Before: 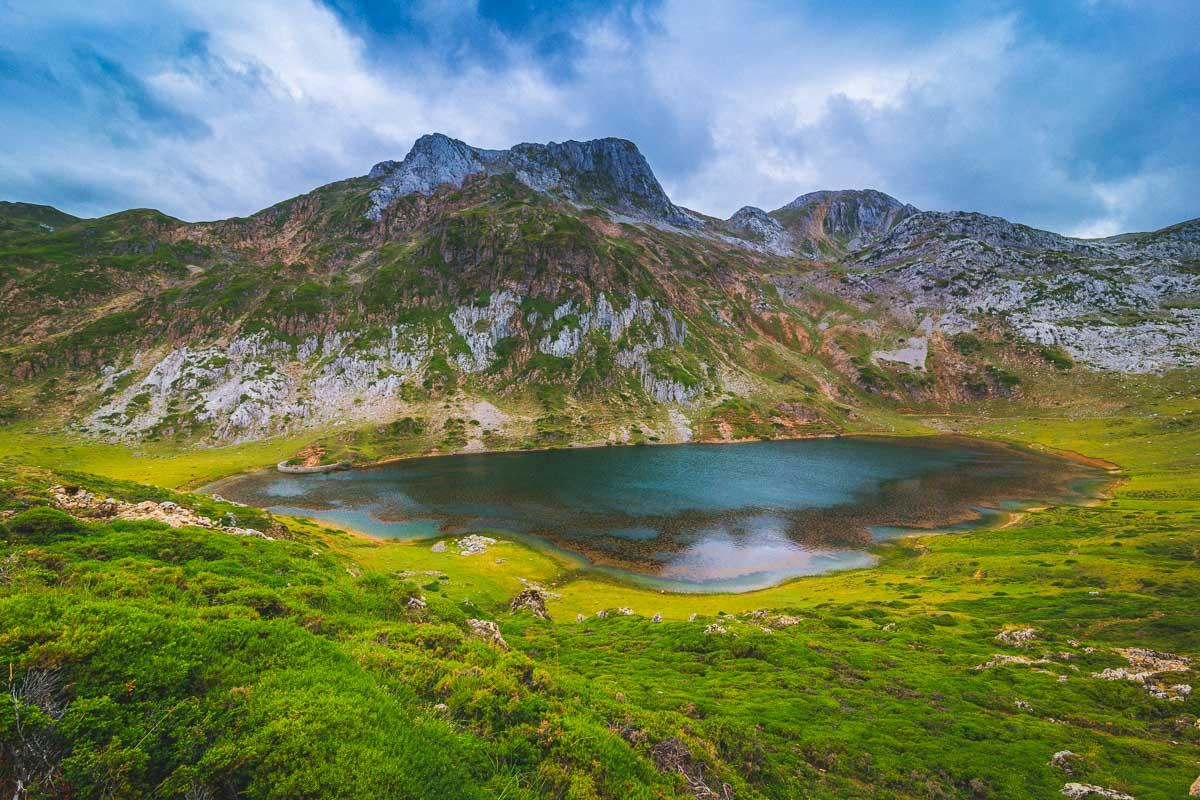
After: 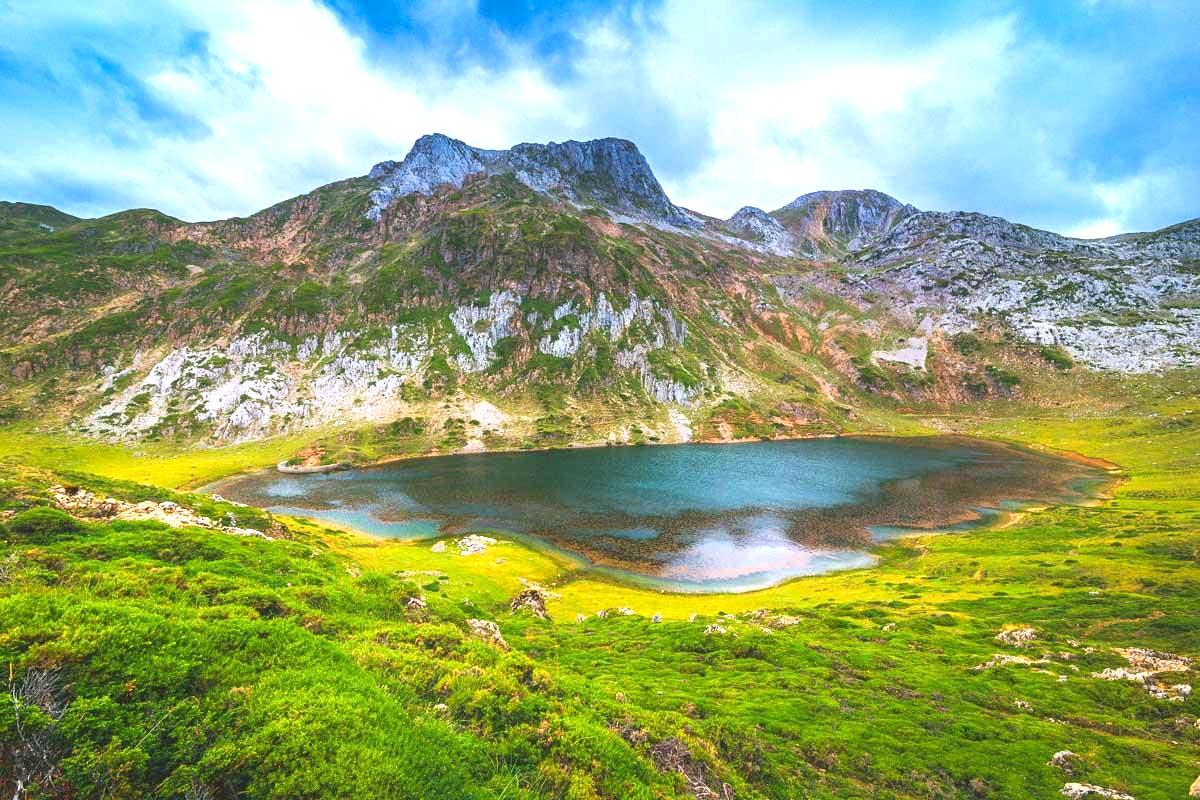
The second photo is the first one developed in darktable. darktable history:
exposure: black level correction 0.001, exposure 0.955 EV, compensate highlight preservation false
